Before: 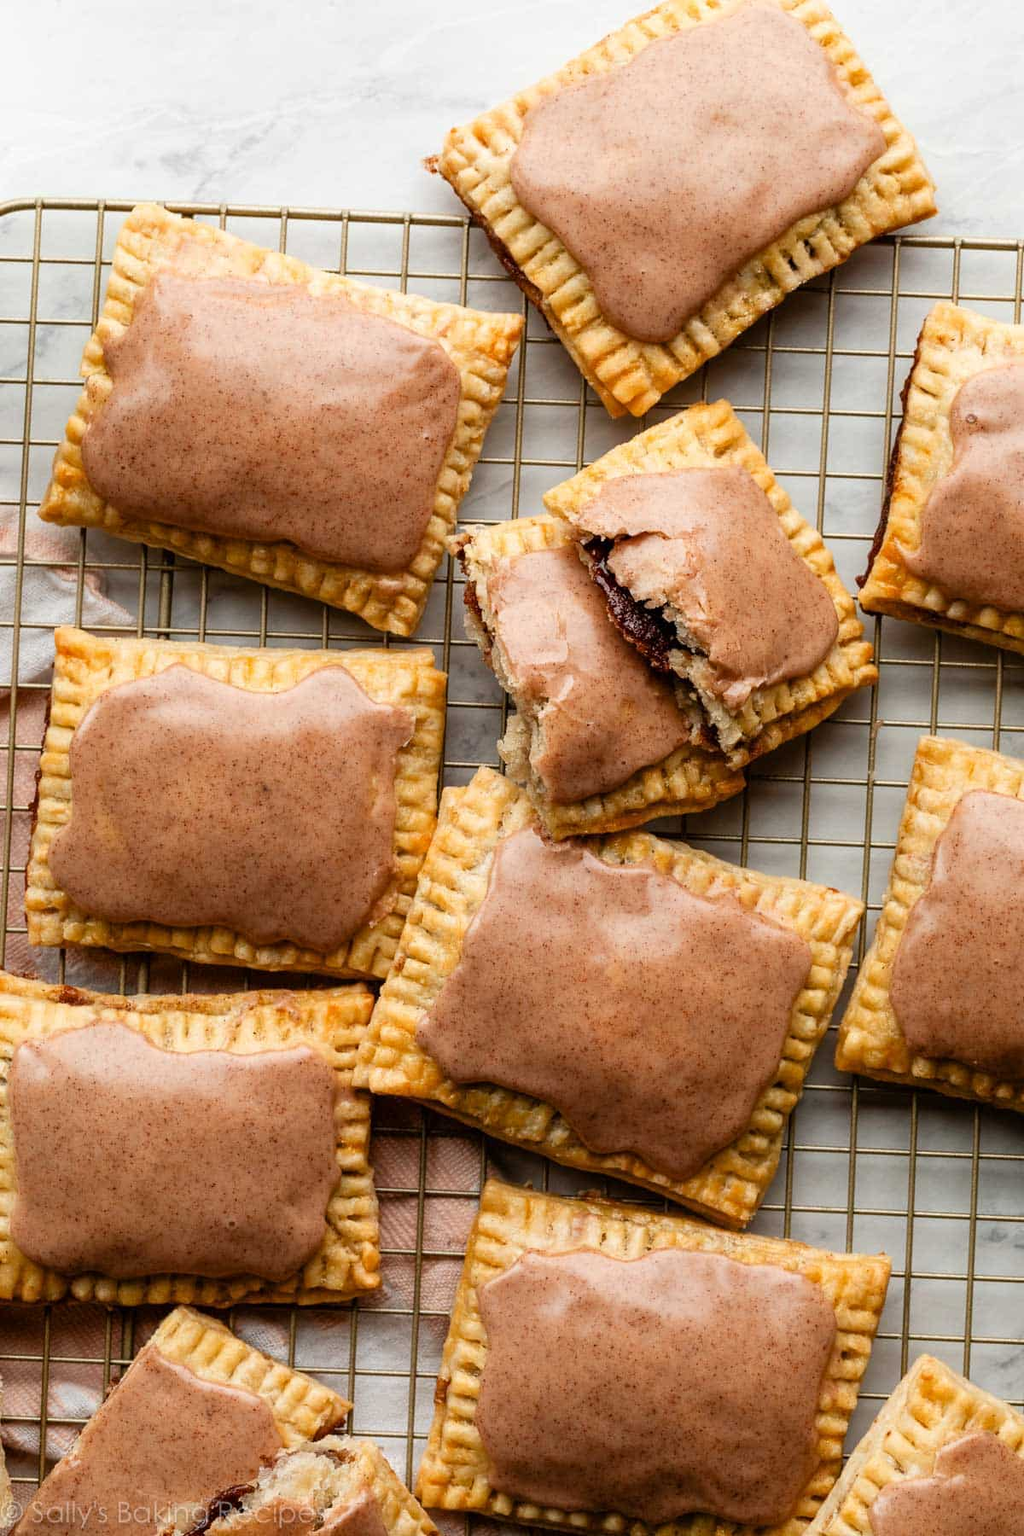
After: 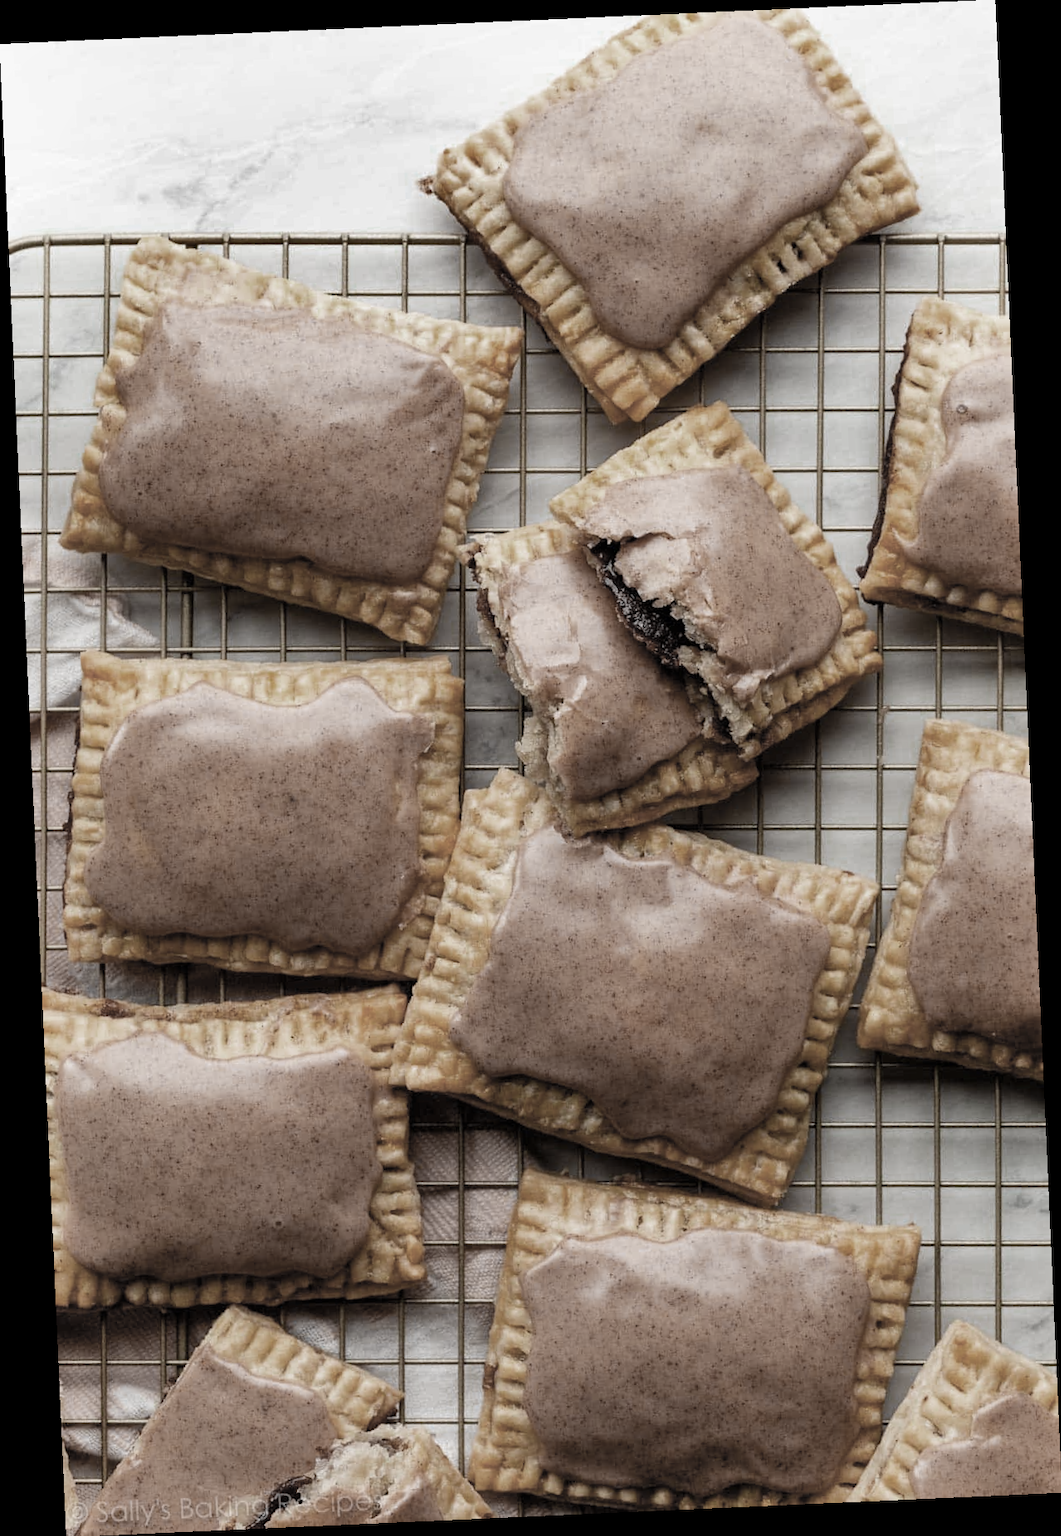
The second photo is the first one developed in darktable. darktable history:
color zones: curves: ch0 [(0, 0.487) (0.241, 0.395) (0.434, 0.373) (0.658, 0.412) (0.838, 0.487)]; ch1 [(0, 0) (0.053, 0.053) (0.211, 0.202) (0.579, 0.259) (0.781, 0.241)]
rotate and perspective: rotation -2.56°, automatic cropping off
shadows and highlights: soften with gaussian
